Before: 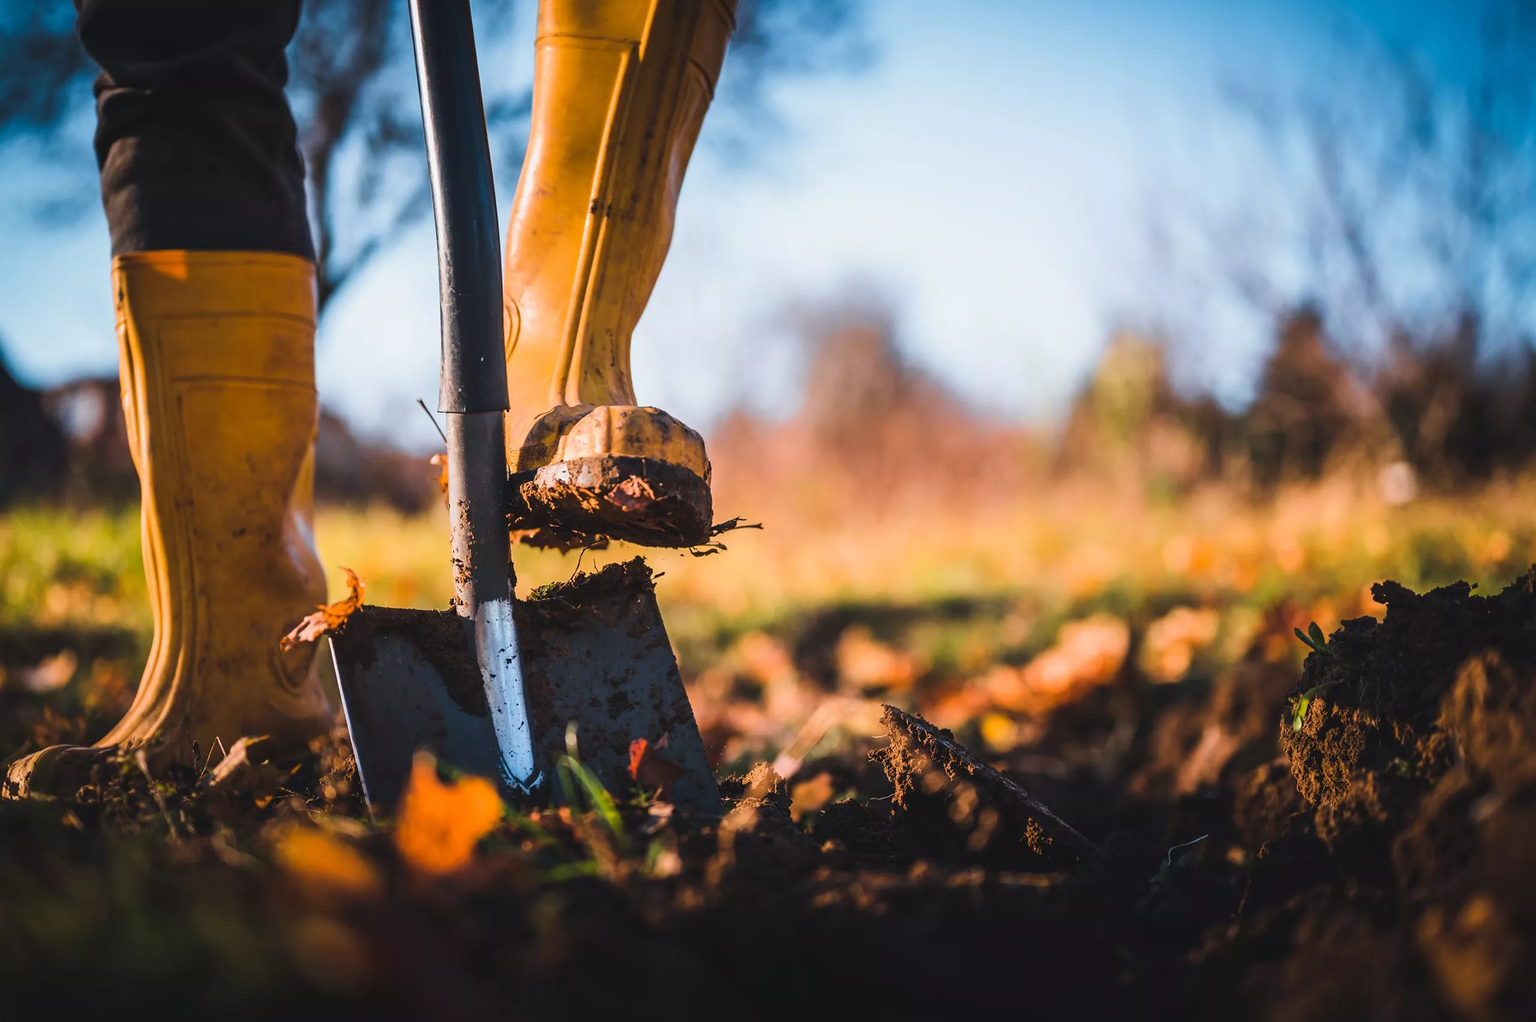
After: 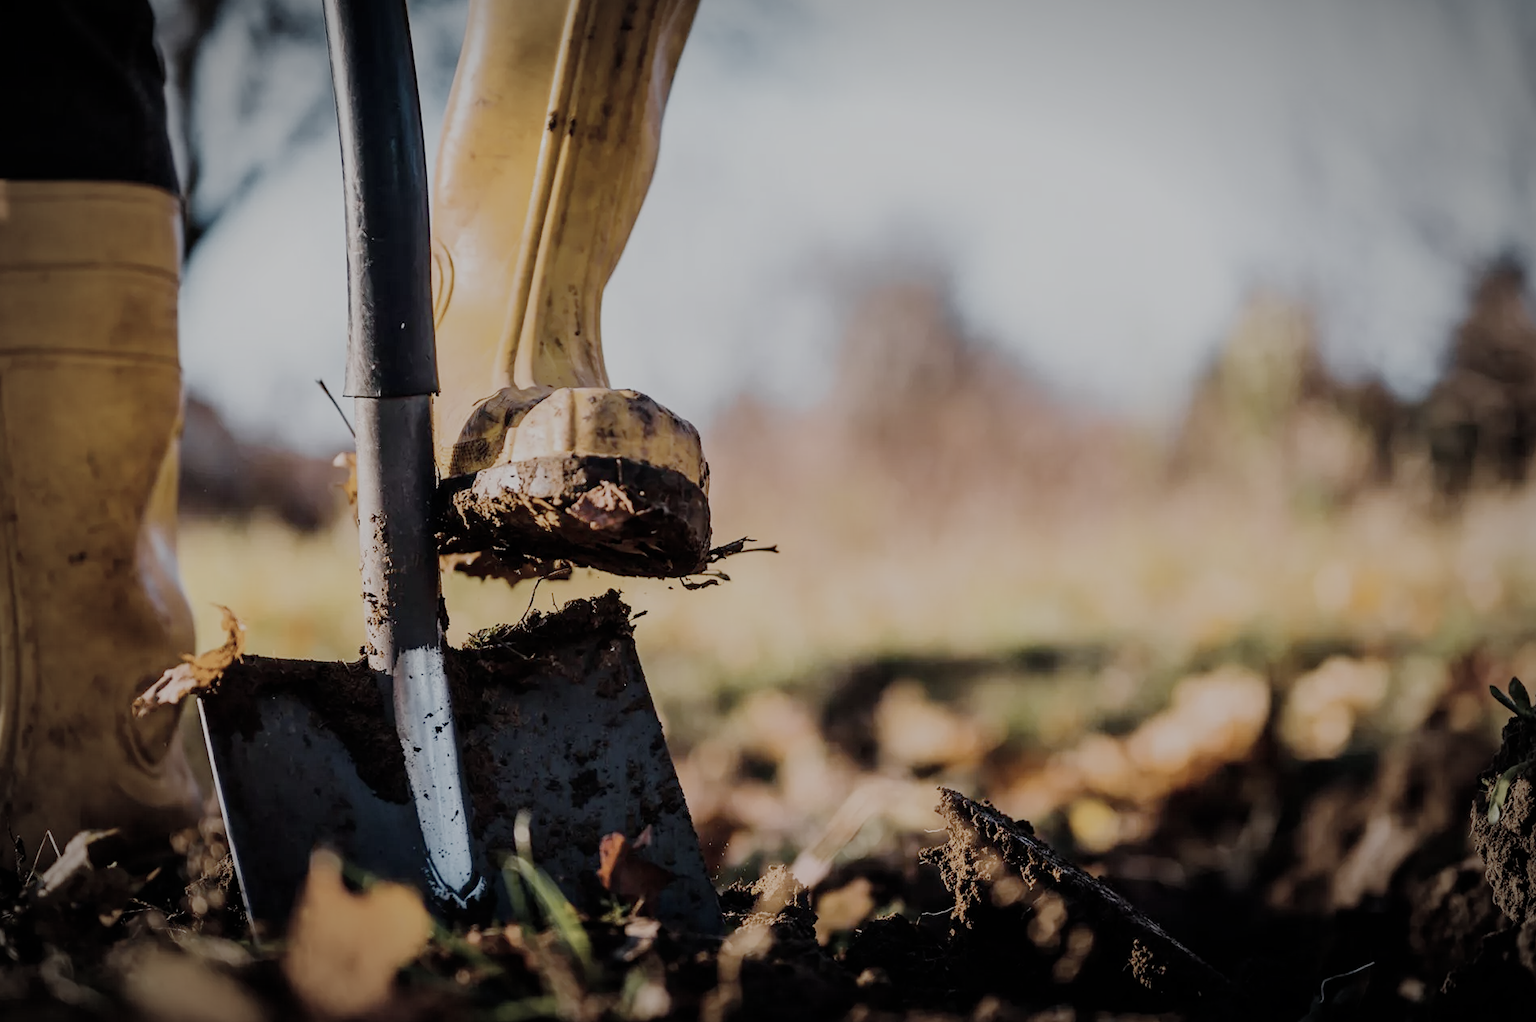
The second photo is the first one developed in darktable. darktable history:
crop and rotate: left 11.831%, top 11.346%, right 13.429%, bottom 13.899%
filmic rgb: middle gray luminance 18%, black relative exposure -7.5 EV, white relative exposure 8.5 EV, threshold 6 EV, target black luminance 0%, hardness 2.23, latitude 18.37%, contrast 0.878, highlights saturation mix 5%, shadows ↔ highlights balance 10.15%, add noise in highlights 0, preserve chrominance no, color science v3 (2019), use custom middle-gray values true, iterations of high-quality reconstruction 0, contrast in highlights soft, enable highlight reconstruction true
color zones: curves: ch1 [(0, 0.292) (0.001, 0.292) (0.2, 0.264) (0.4, 0.248) (0.6, 0.248) (0.8, 0.264) (0.999, 0.292) (1, 0.292)]
vignetting: automatic ratio true
